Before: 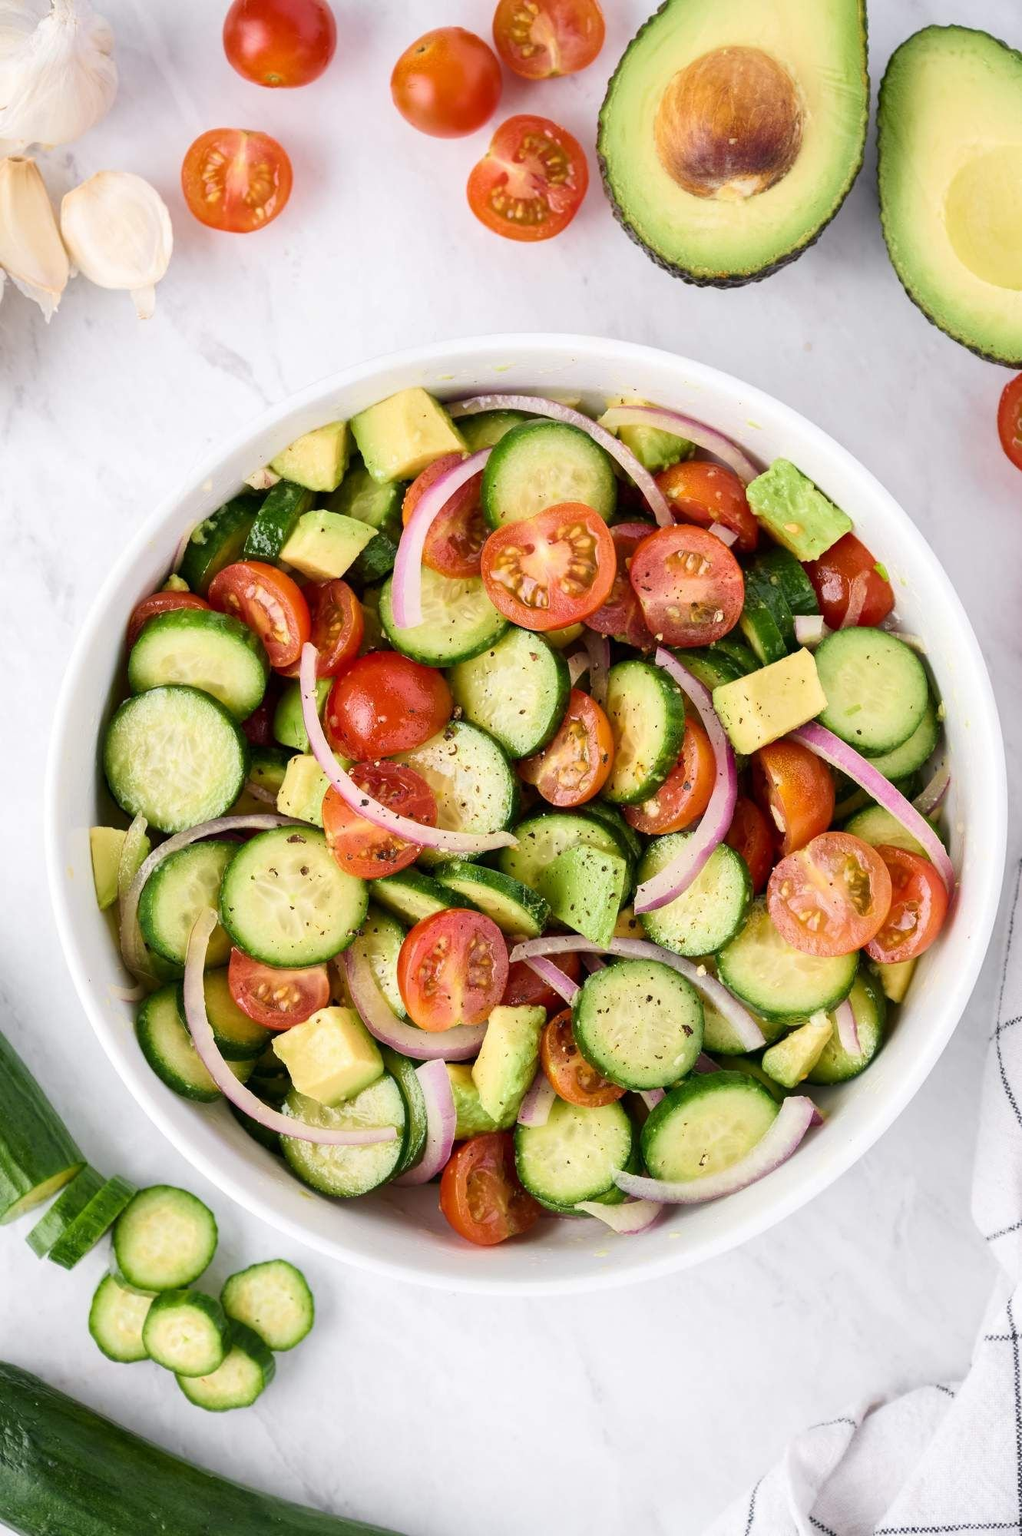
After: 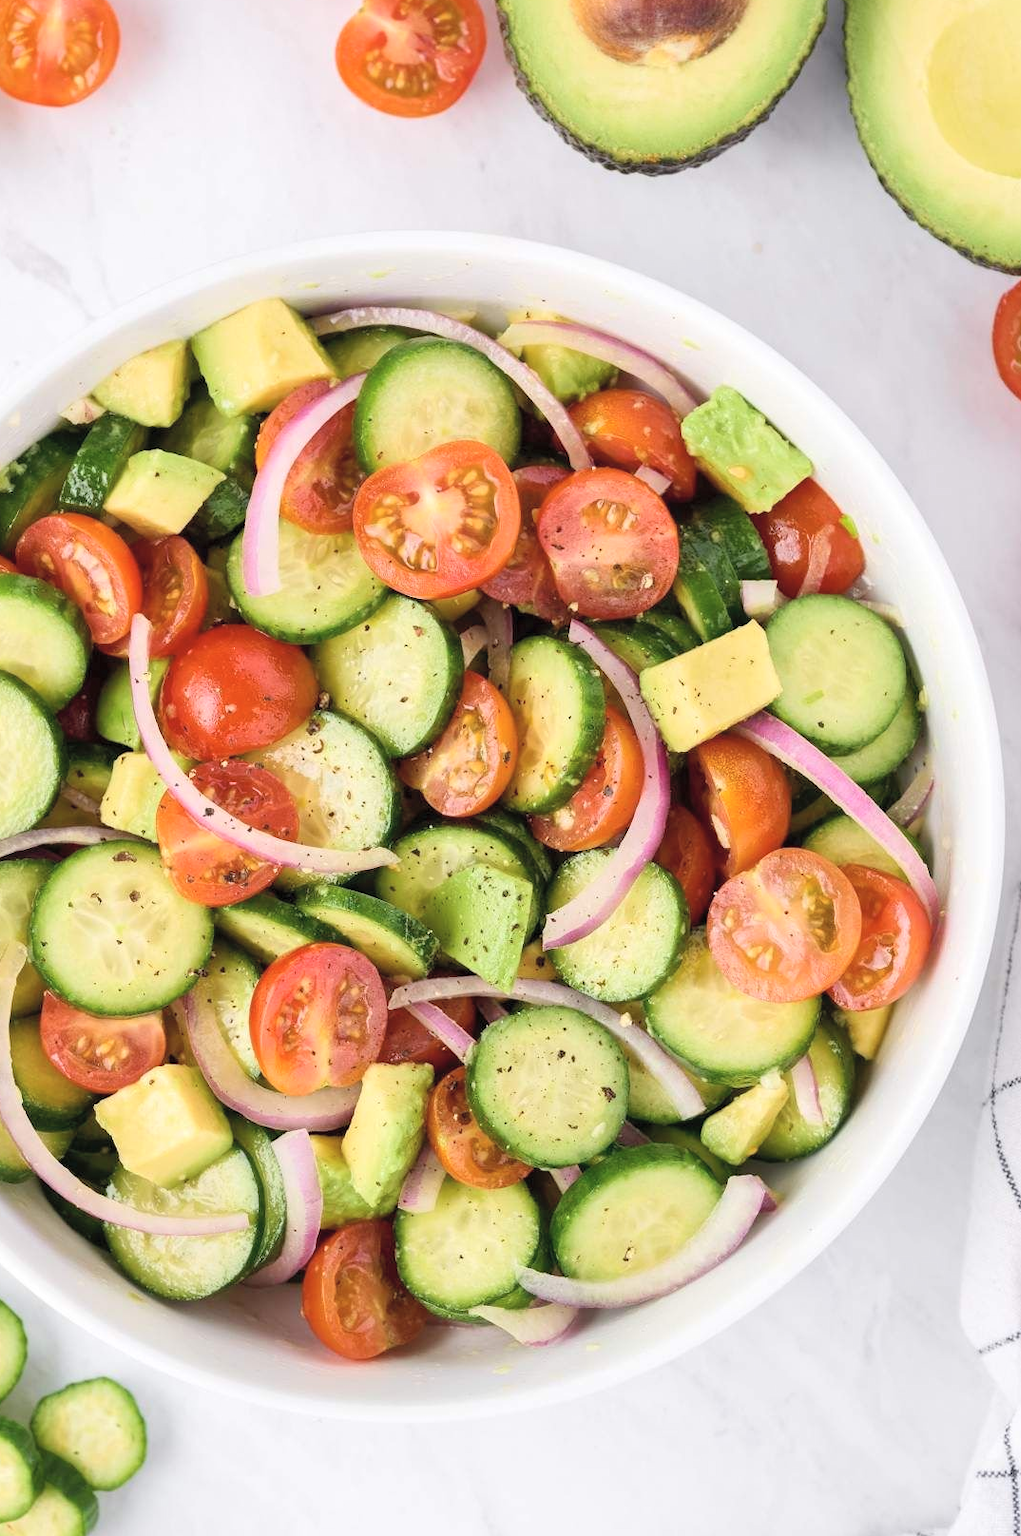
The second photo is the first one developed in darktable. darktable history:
crop: left 19.159%, top 9.58%, bottom 9.58%
contrast brightness saturation: brightness 0.15
